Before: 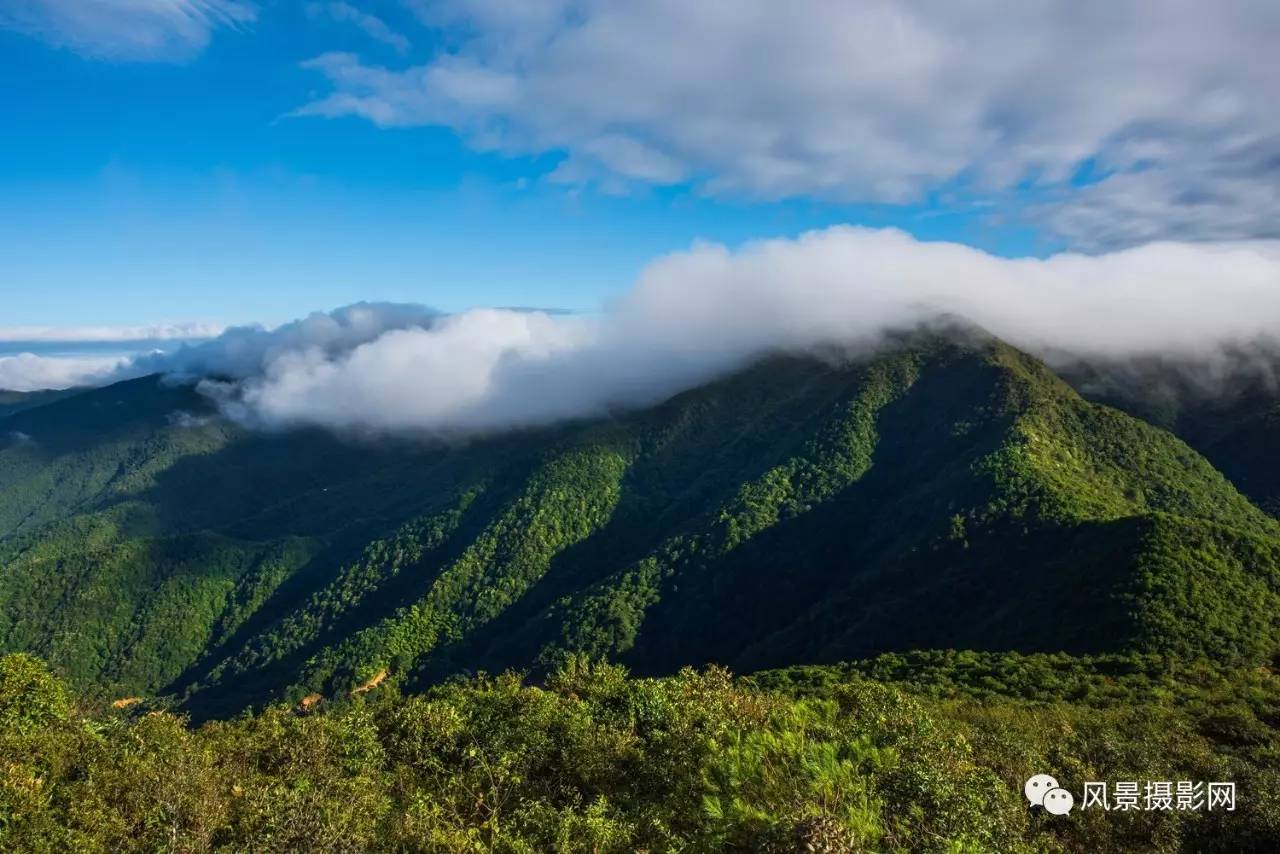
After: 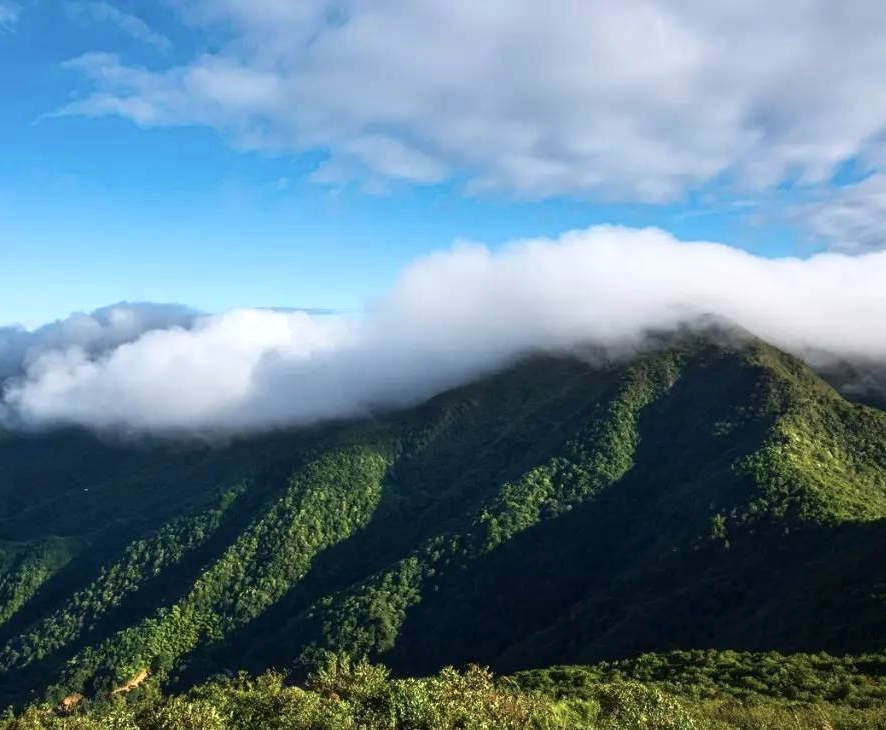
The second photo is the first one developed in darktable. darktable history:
crop: left 18.676%, right 12.085%, bottom 14.034%
exposure: exposure 0.462 EV, compensate exposure bias true, compensate highlight preservation false
contrast brightness saturation: contrast 0.107, saturation -0.16
